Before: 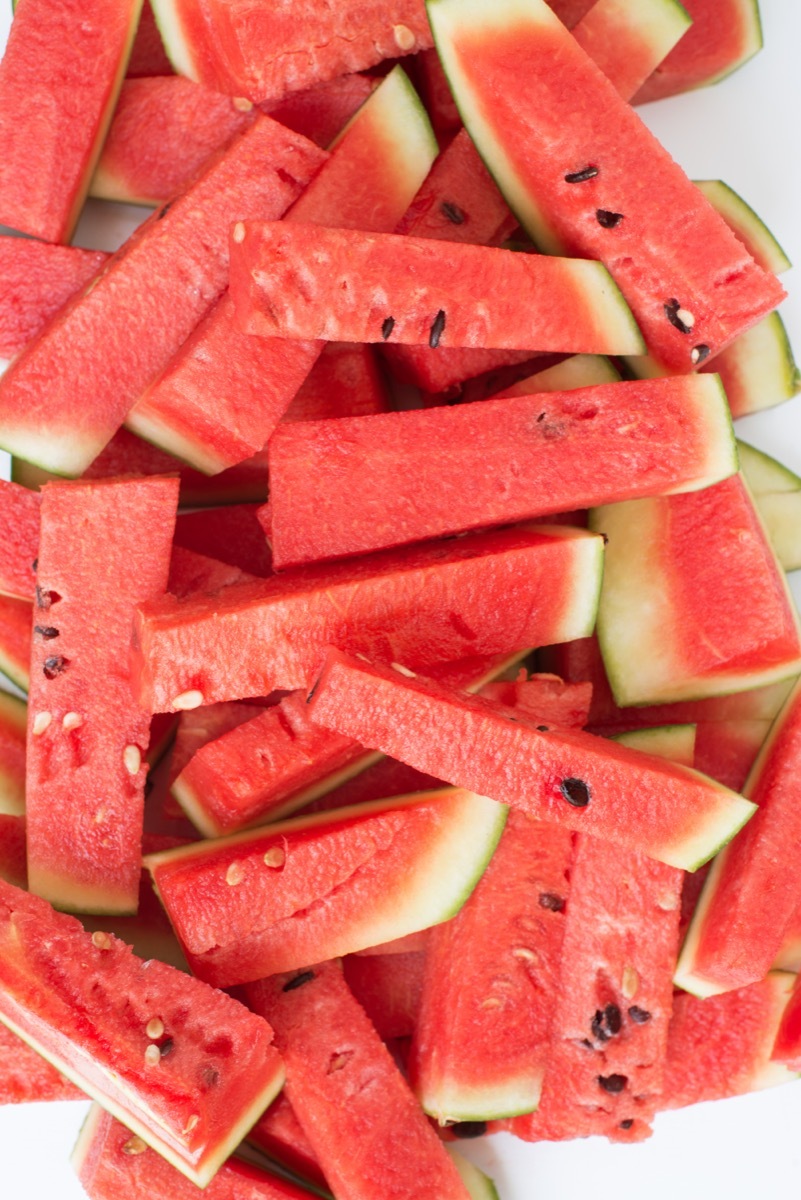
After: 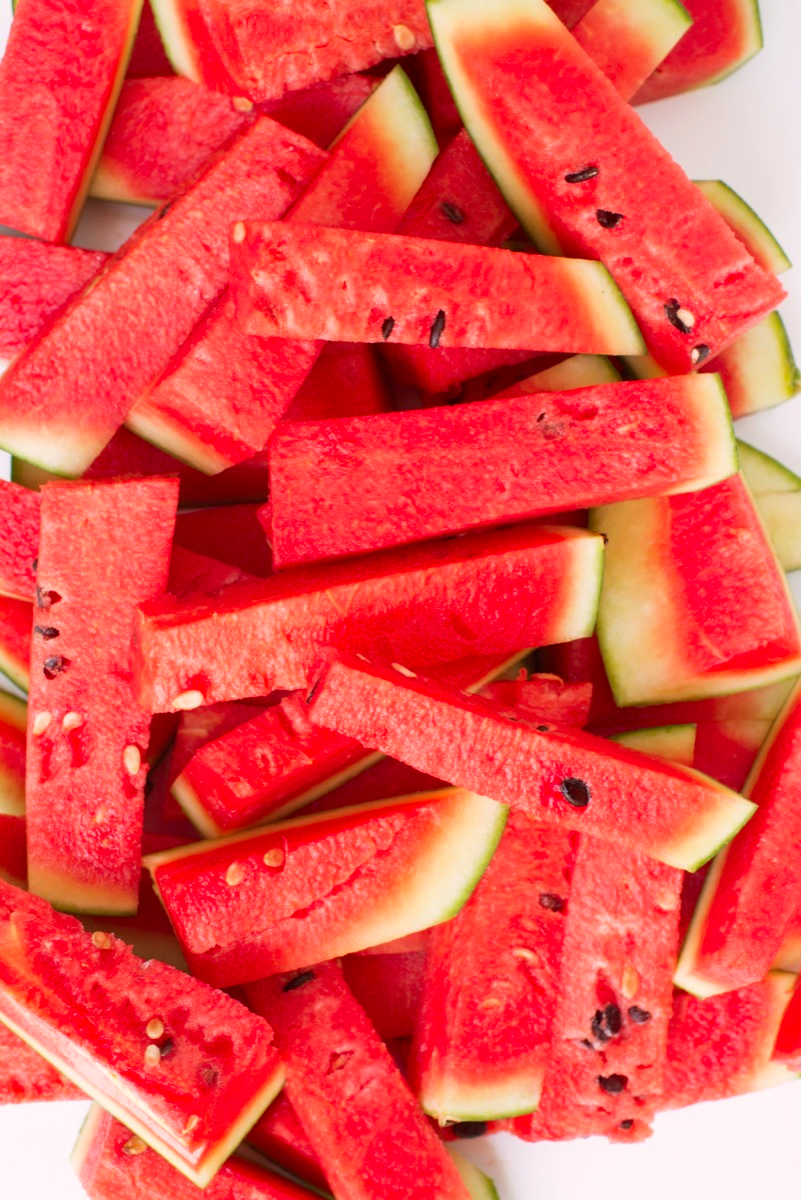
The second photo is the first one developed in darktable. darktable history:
color correction: highlights a* 3.5, highlights b* 2.18, saturation 1.23
